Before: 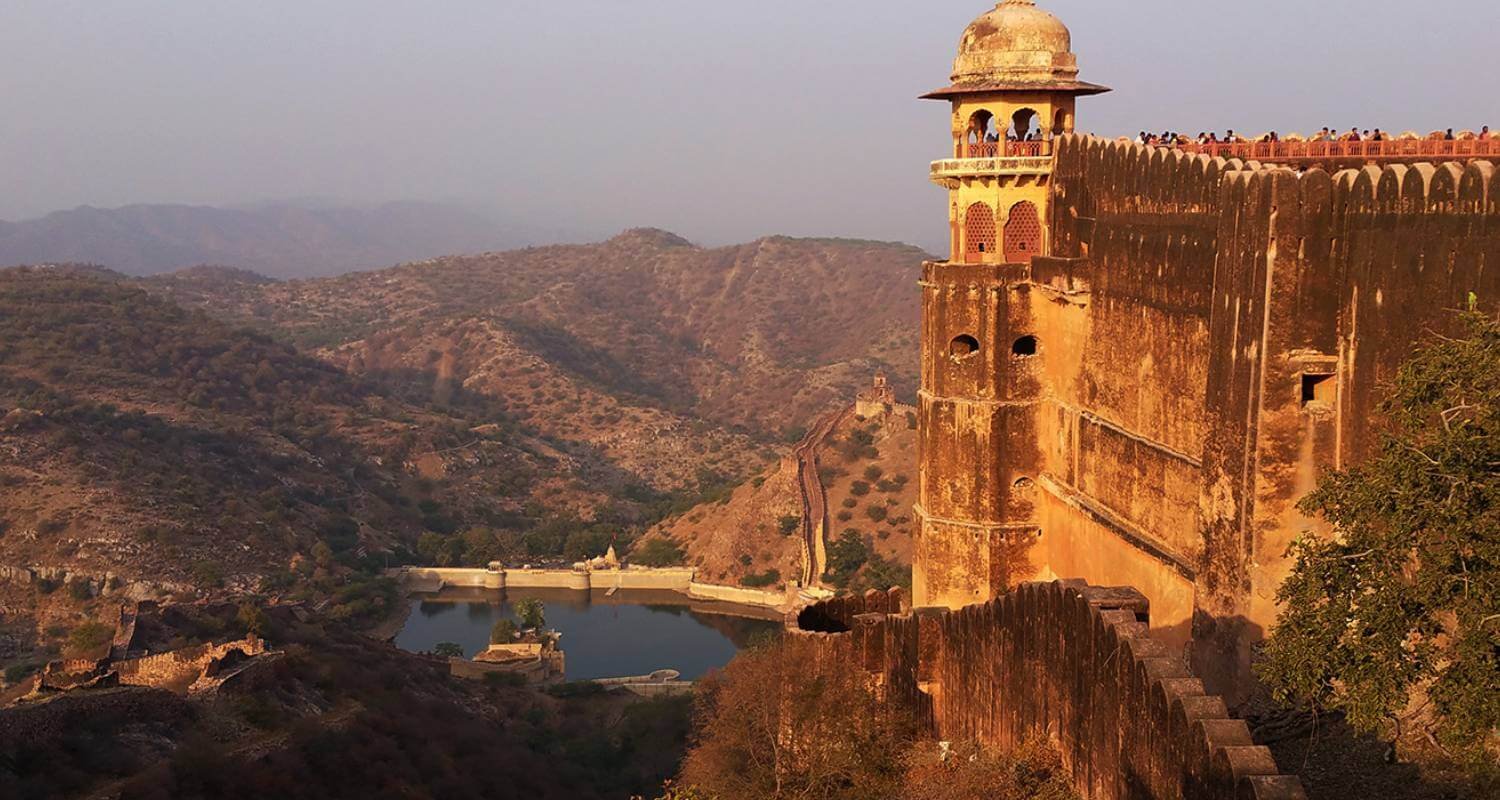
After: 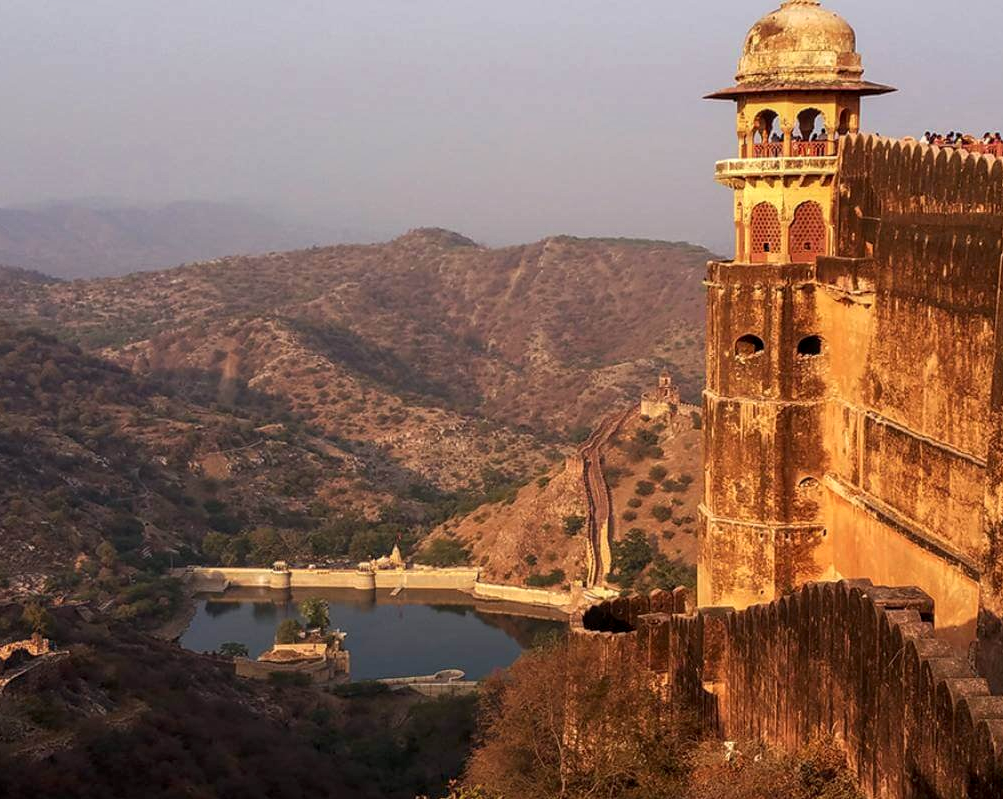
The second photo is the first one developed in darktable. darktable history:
local contrast: detail 130%
crop and rotate: left 14.446%, right 18.646%
